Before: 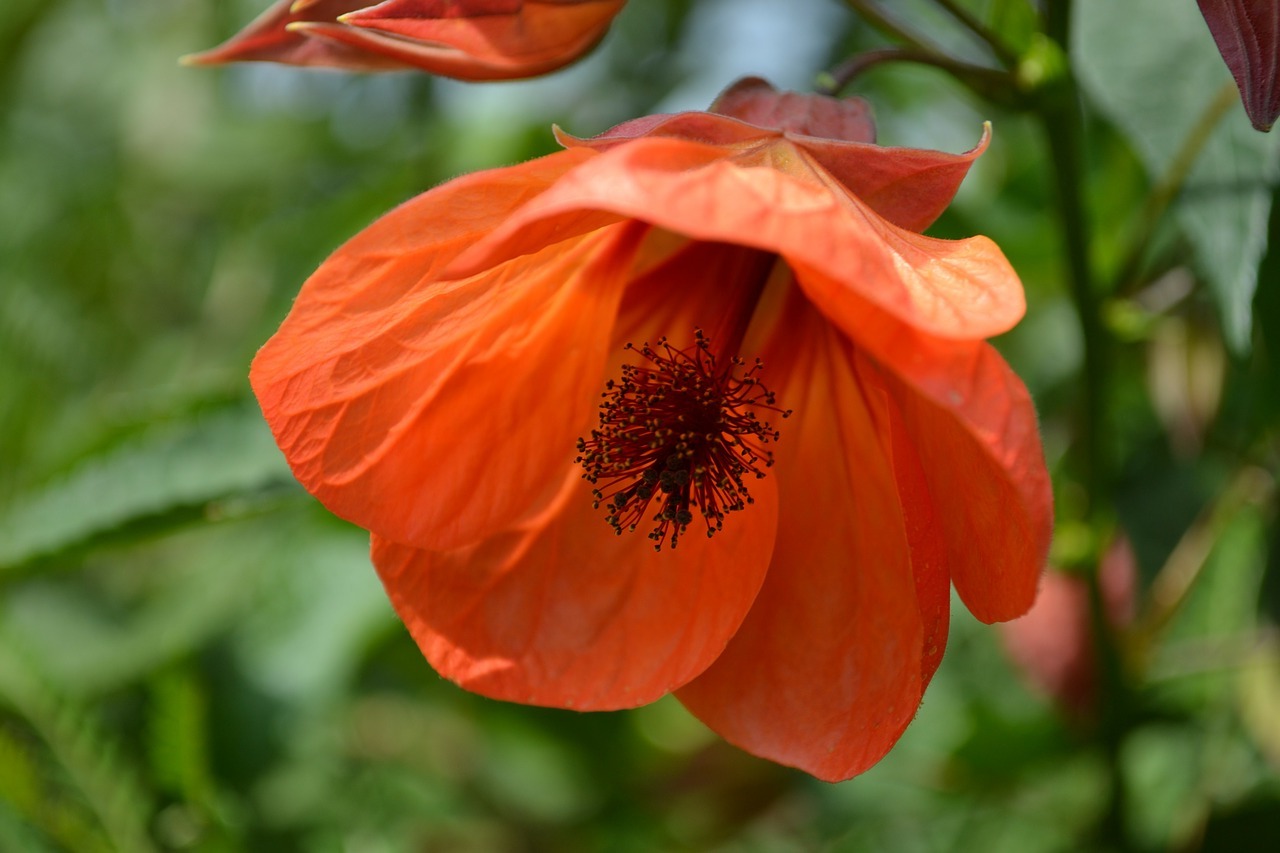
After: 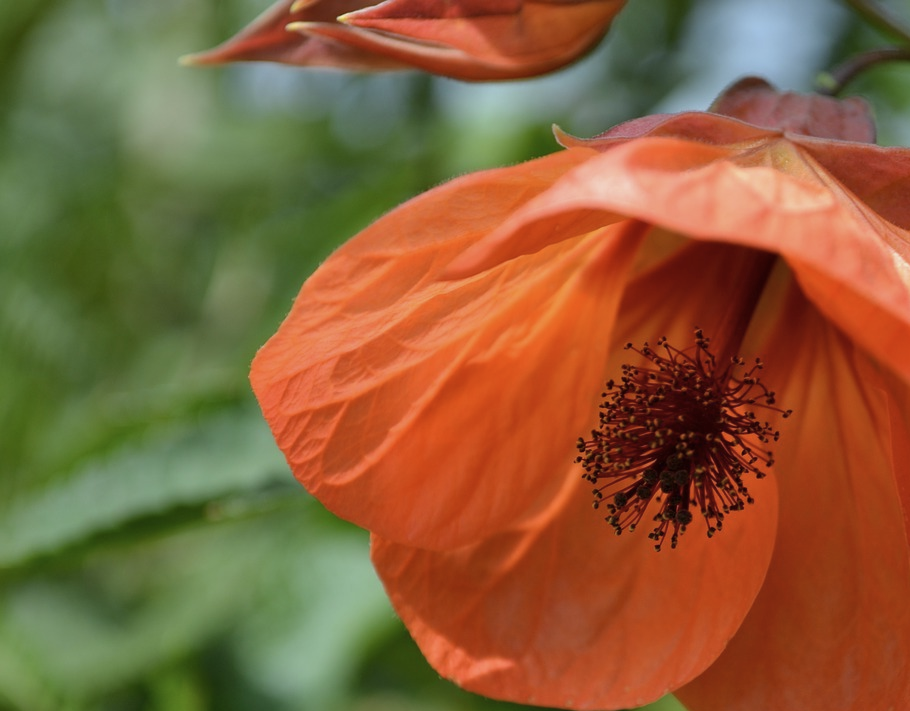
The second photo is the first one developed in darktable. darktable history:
white balance: red 0.967, blue 1.049
shadows and highlights: shadows 49, highlights -41, soften with gaussian
crop: right 28.885%, bottom 16.626%
color contrast: green-magenta contrast 0.84, blue-yellow contrast 0.86
